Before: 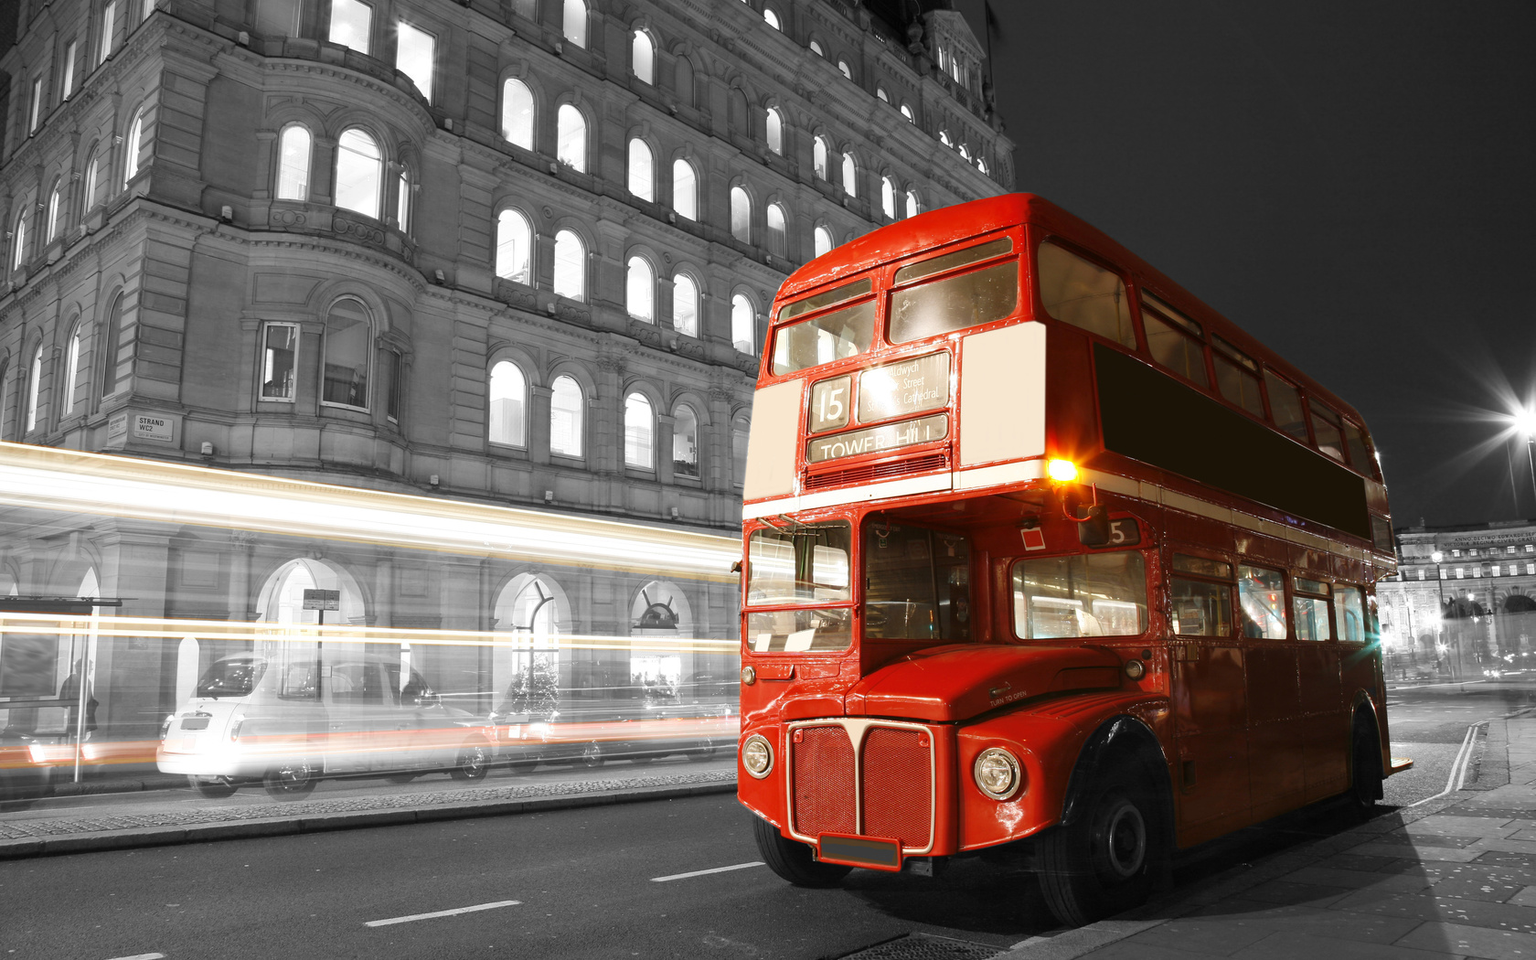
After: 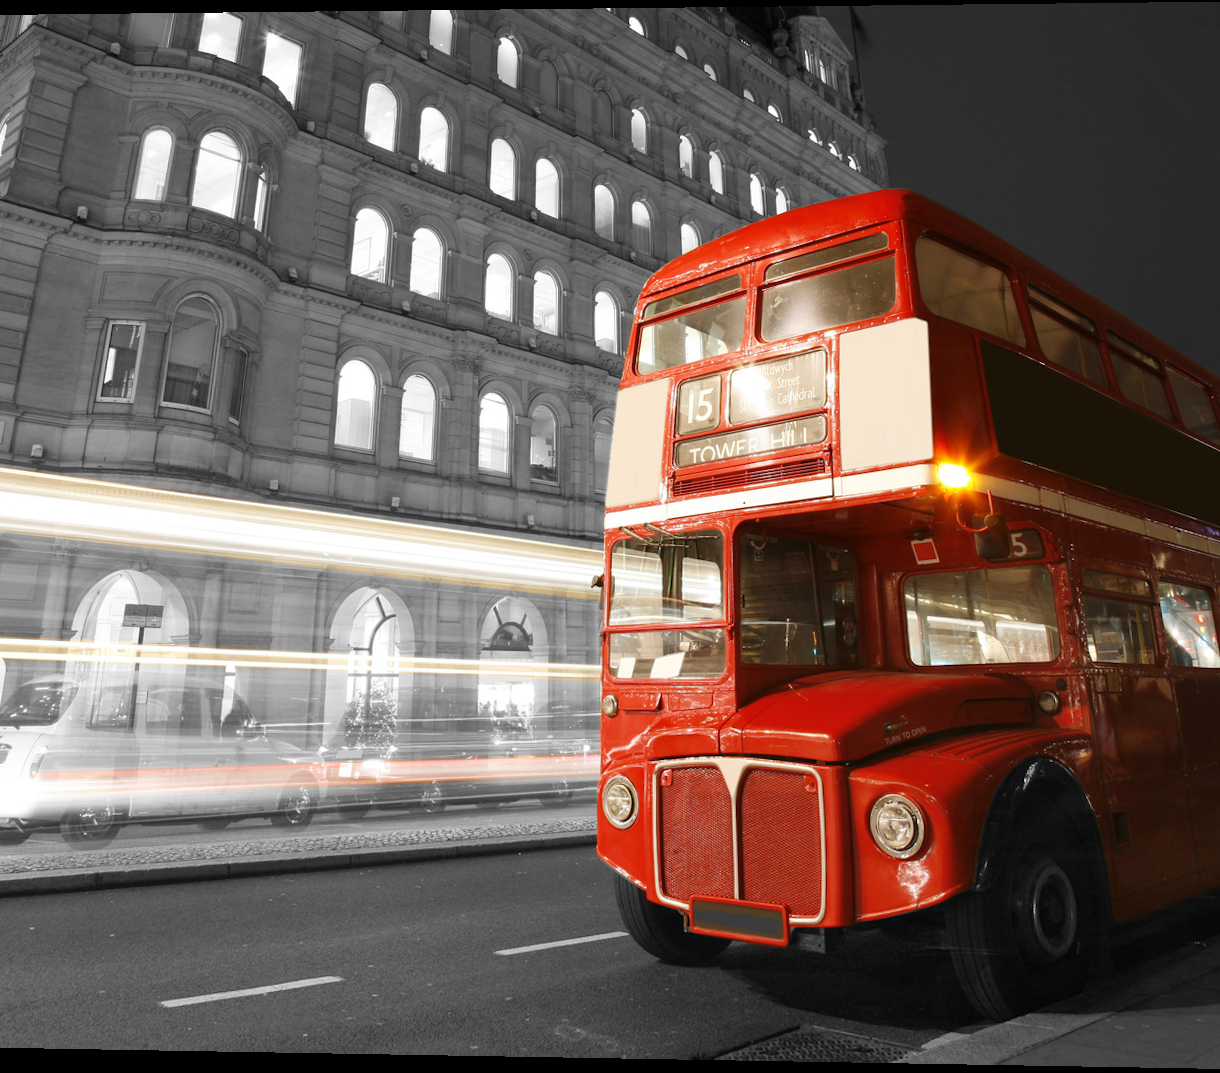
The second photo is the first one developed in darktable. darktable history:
crop and rotate: left 14.385%, right 18.948%
rotate and perspective: rotation 0.128°, lens shift (vertical) -0.181, lens shift (horizontal) -0.044, shear 0.001, automatic cropping off
